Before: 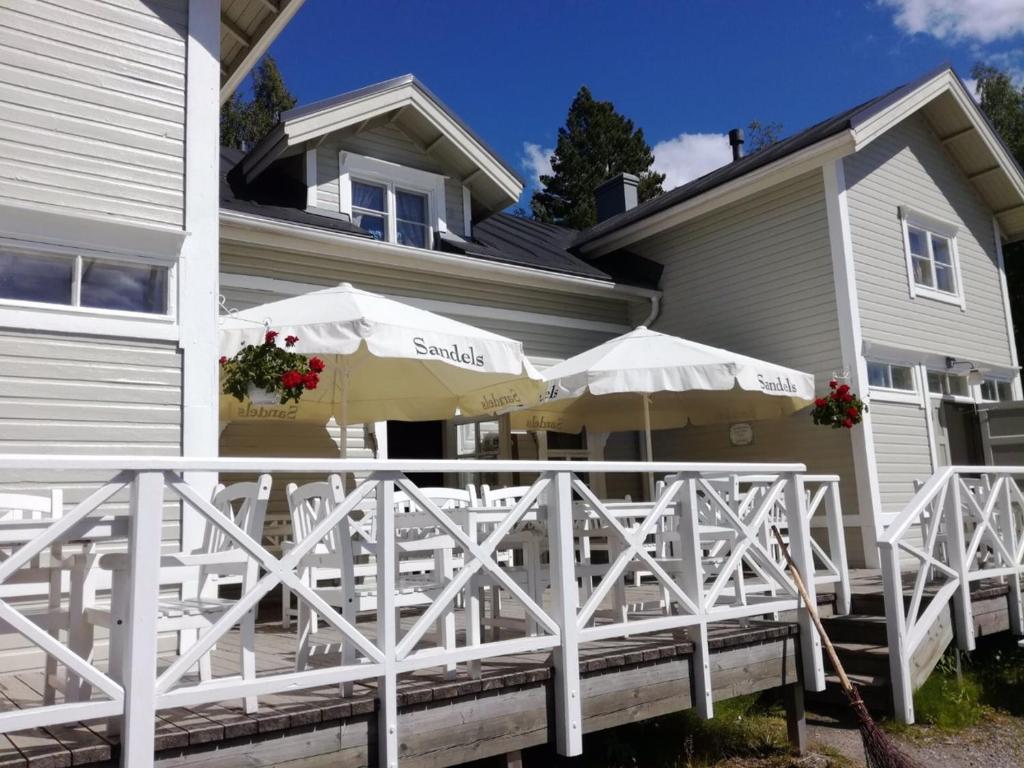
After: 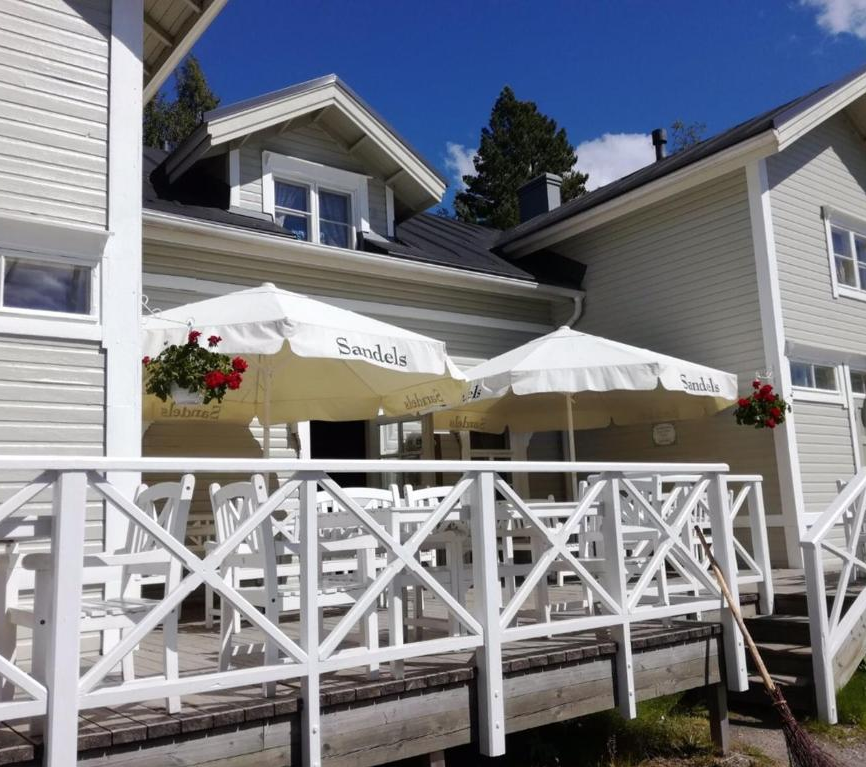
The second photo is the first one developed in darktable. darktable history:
crop: left 7.548%, right 7.812%
